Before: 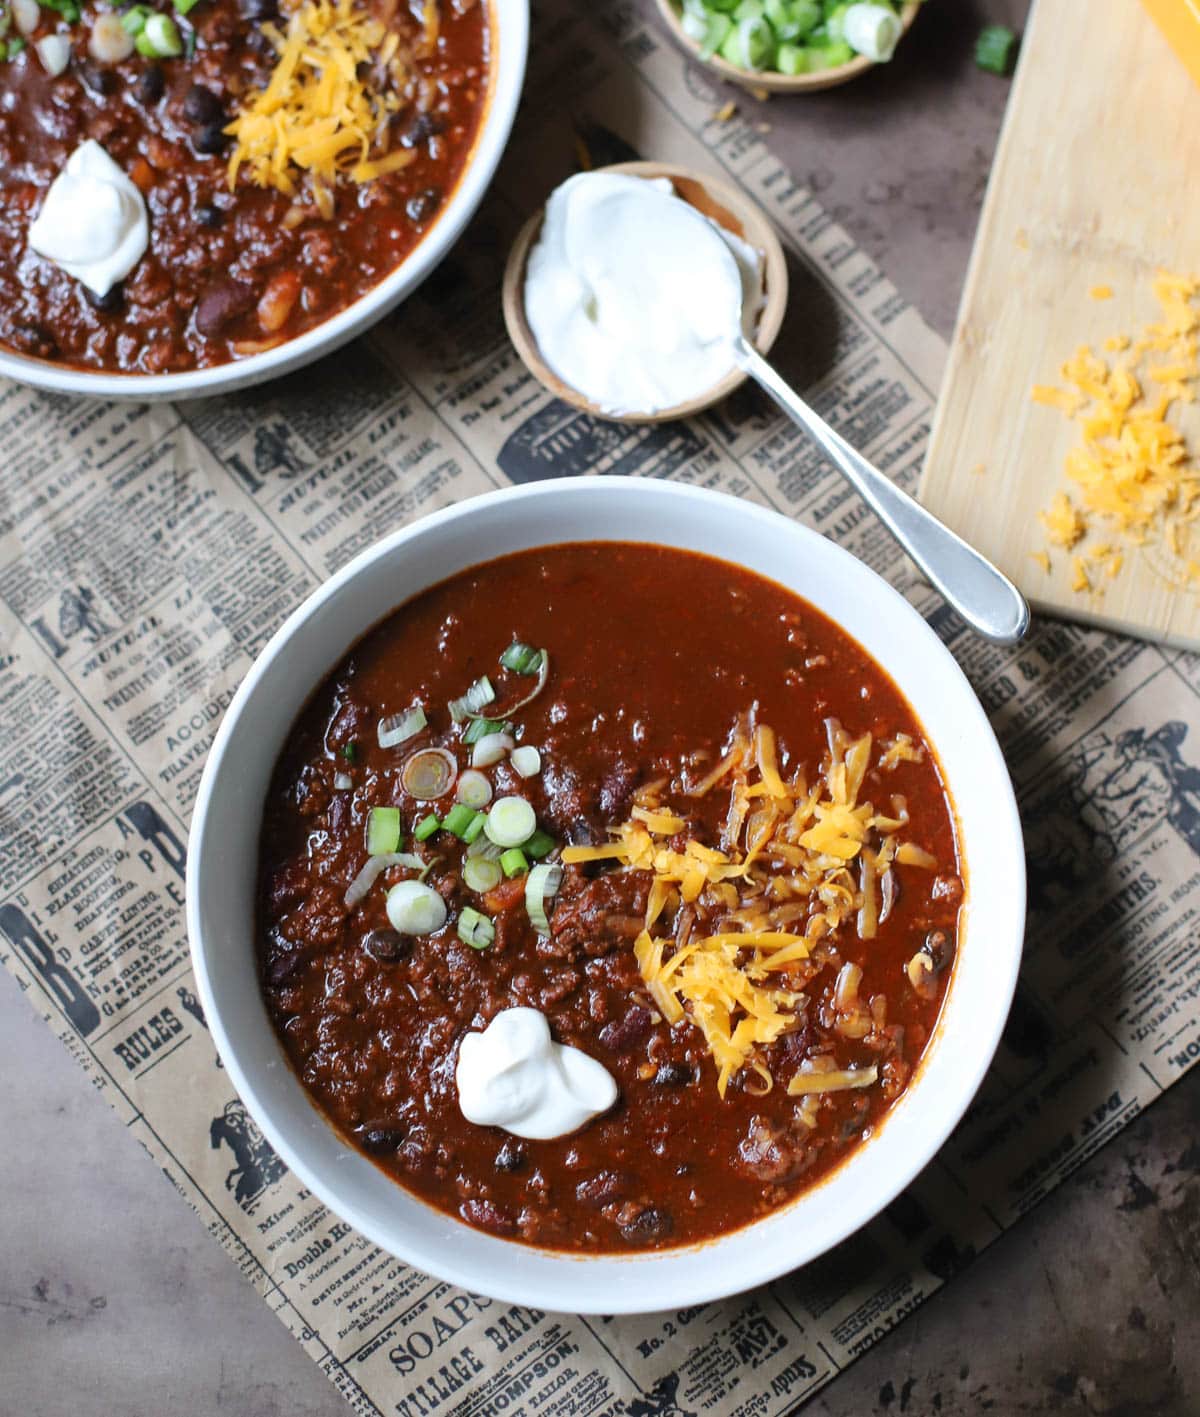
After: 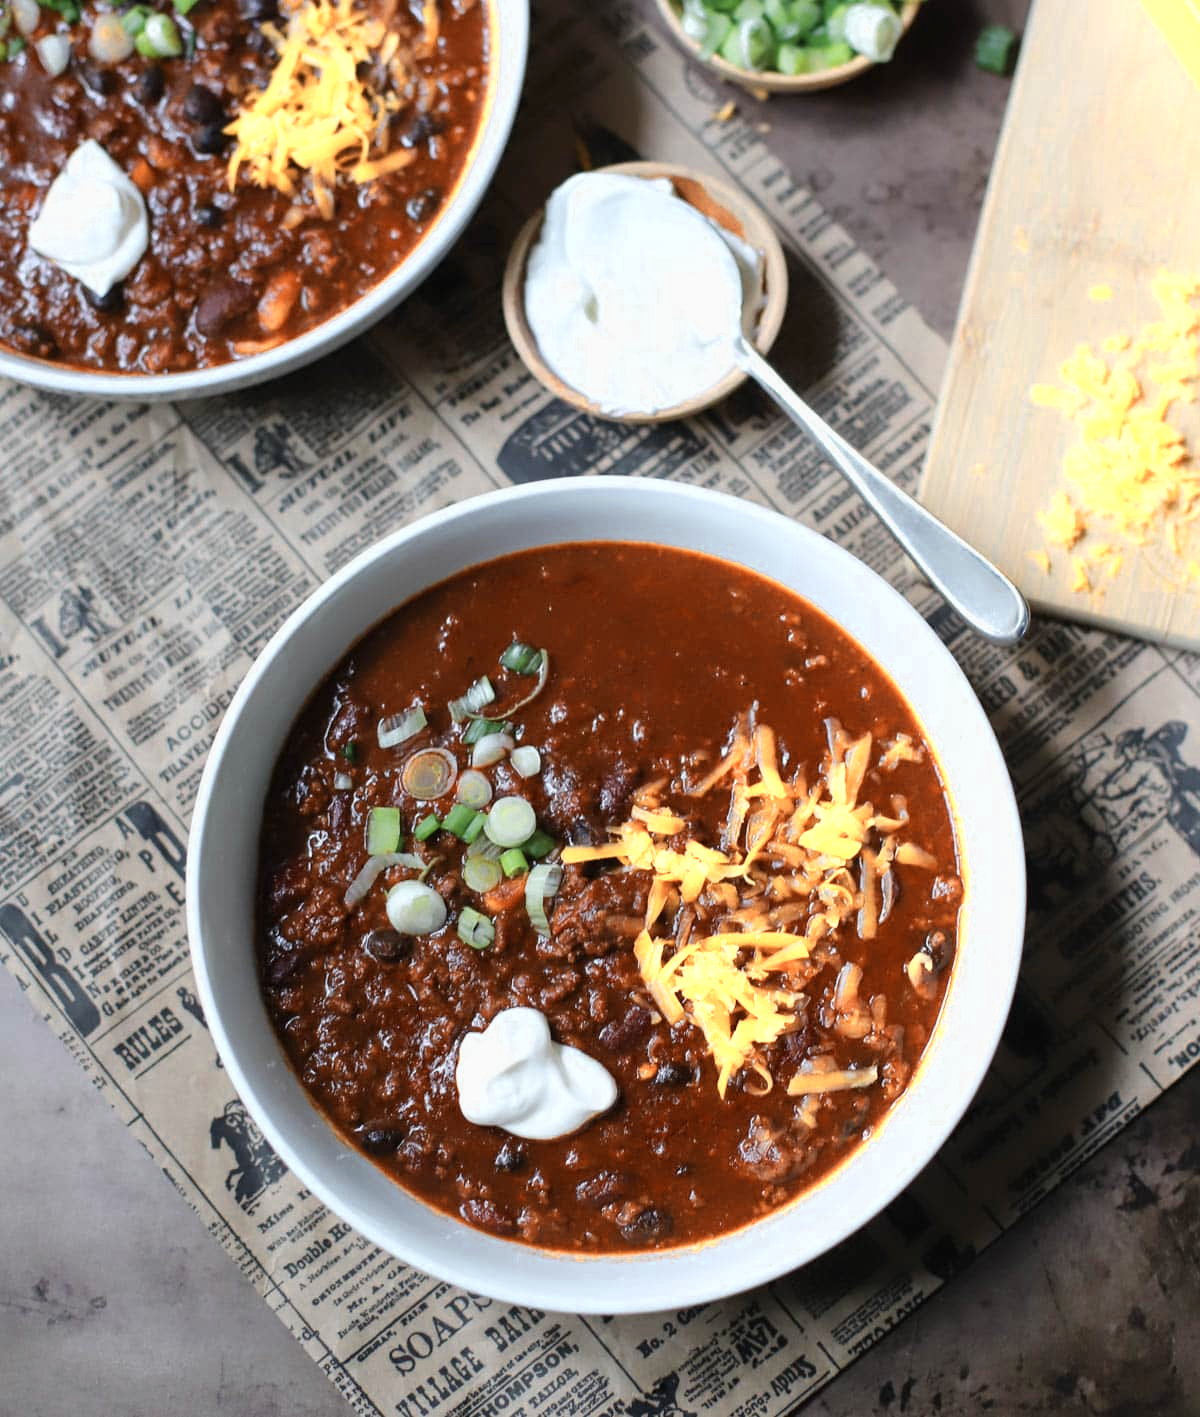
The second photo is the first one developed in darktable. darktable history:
color zones: curves: ch0 [(0.018, 0.548) (0.197, 0.654) (0.425, 0.447) (0.605, 0.658) (0.732, 0.579)]; ch1 [(0.105, 0.531) (0.224, 0.531) (0.386, 0.39) (0.618, 0.456) (0.732, 0.456) (0.956, 0.421)]; ch2 [(0.039, 0.583) (0.215, 0.465) (0.399, 0.544) (0.465, 0.548) (0.614, 0.447) (0.724, 0.43) (0.882, 0.623) (0.956, 0.632)]
exposure: exposure -0.071 EV, compensate highlight preservation false
